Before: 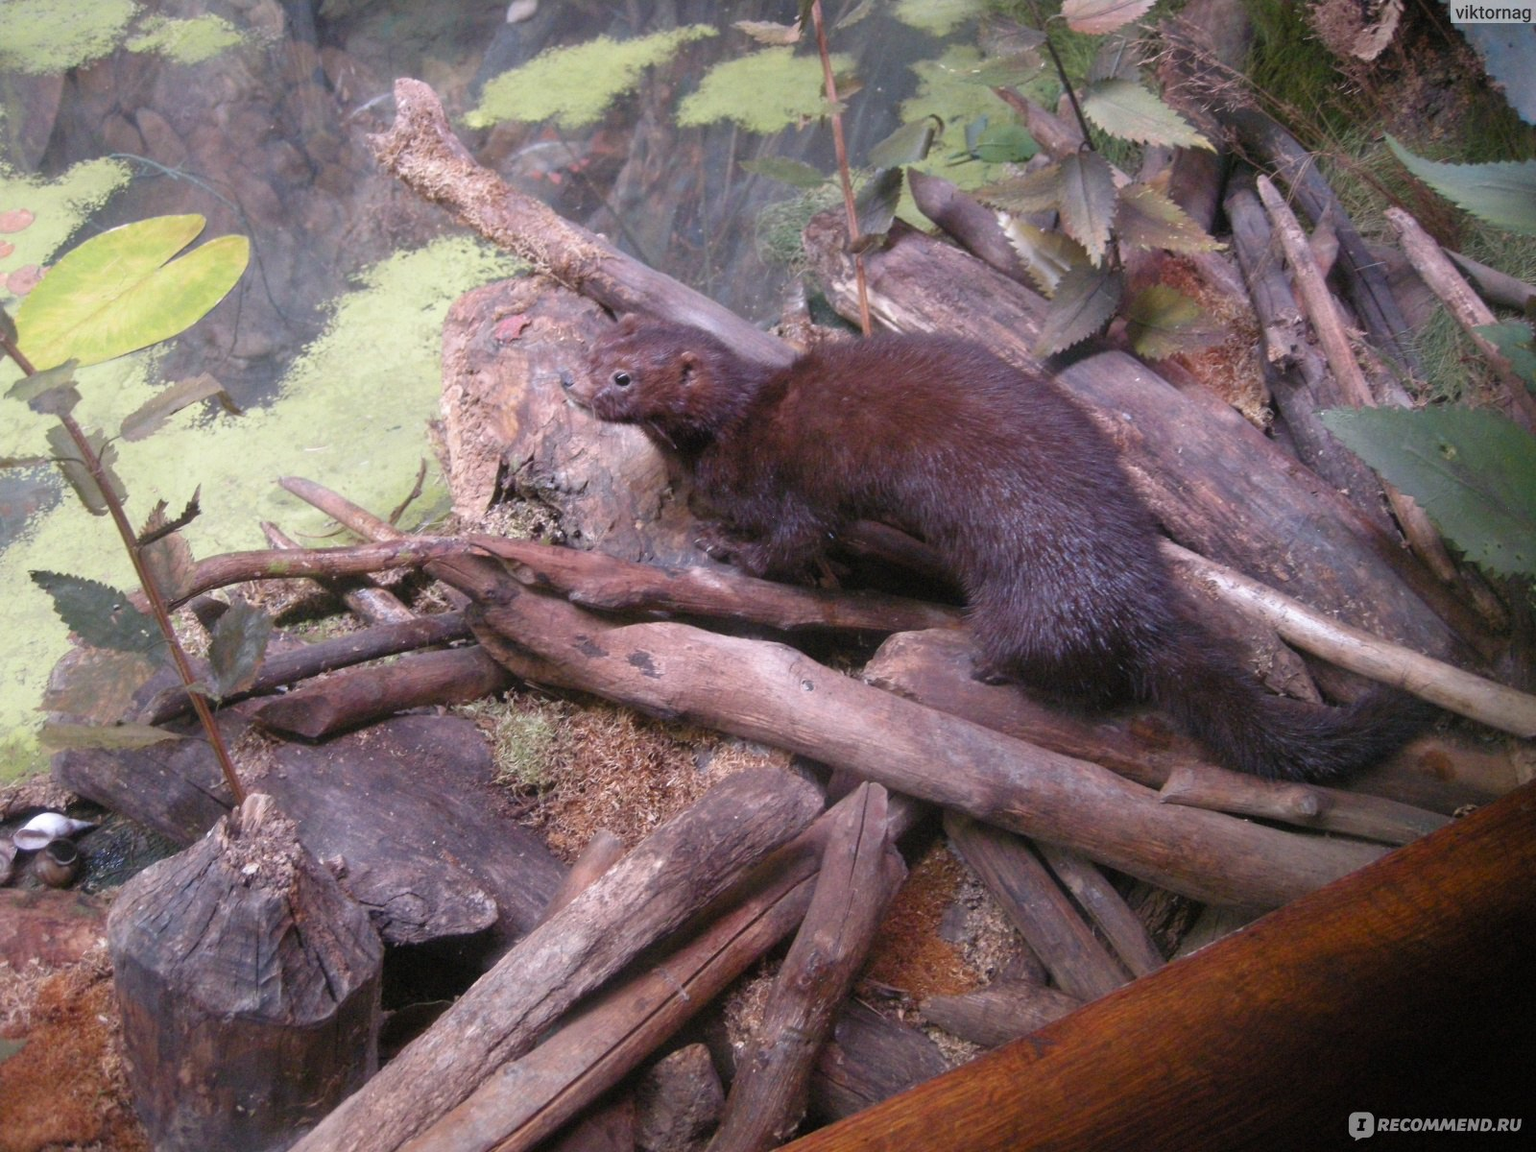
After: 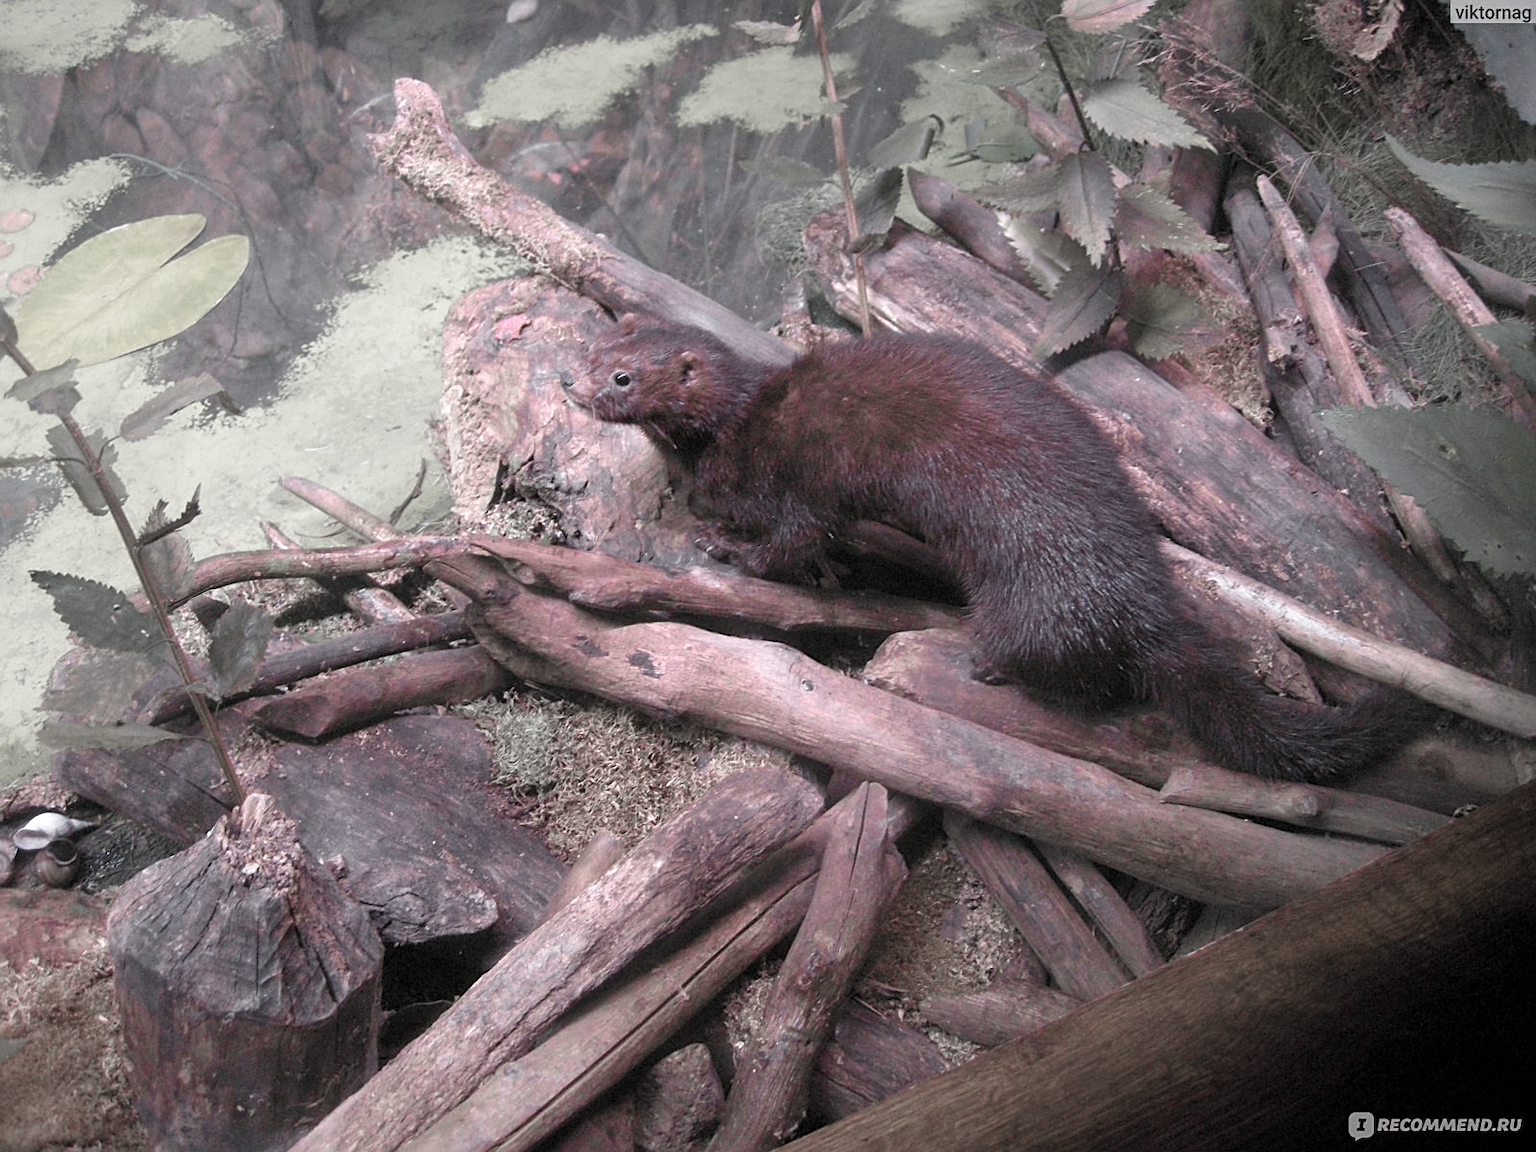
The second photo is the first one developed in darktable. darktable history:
sharpen: on, module defaults
levels: levels [0.018, 0.493, 1]
color zones: curves: ch0 [(0, 0.6) (0.129, 0.508) (0.193, 0.483) (0.429, 0.5) (0.571, 0.5) (0.714, 0.5) (0.857, 0.5) (1, 0.6)]; ch1 [(0, 0.481) (0.112, 0.245) (0.213, 0.223) (0.429, 0.233) (0.571, 0.231) (0.683, 0.242) (0.857, 0.296) (1, 0.481)], mix 39.48%
